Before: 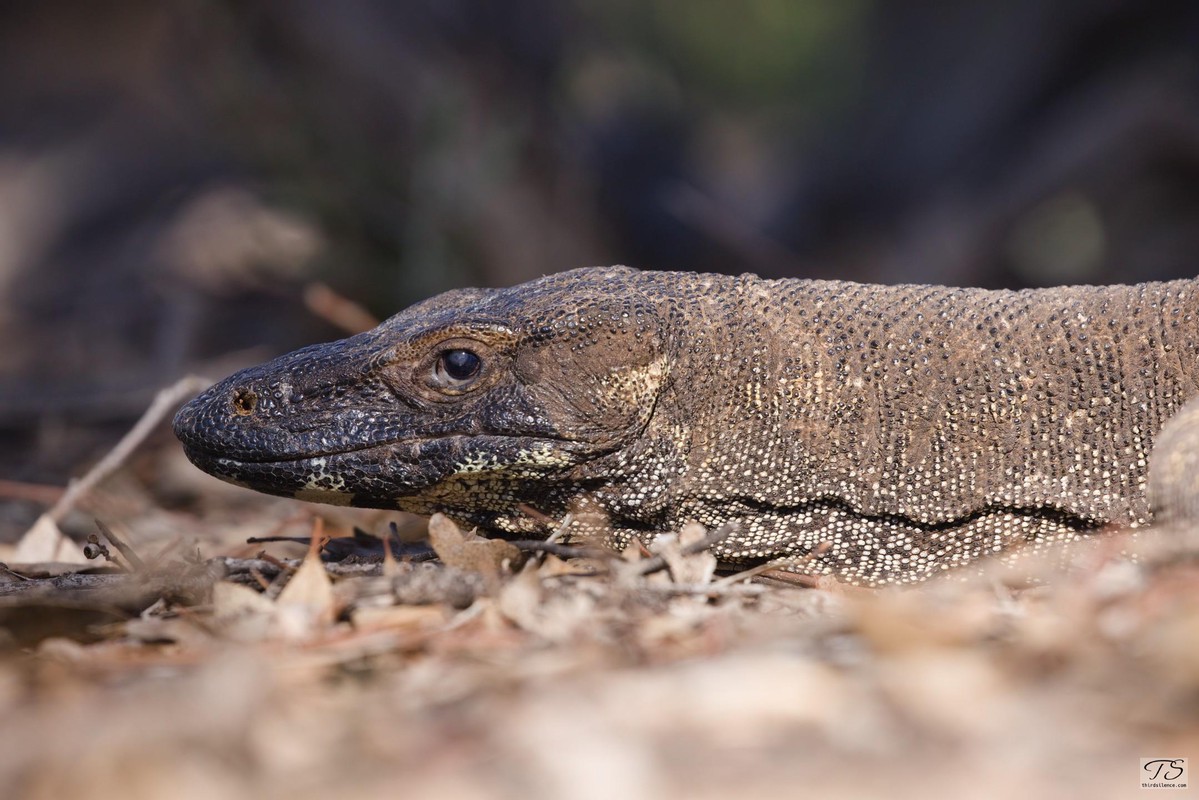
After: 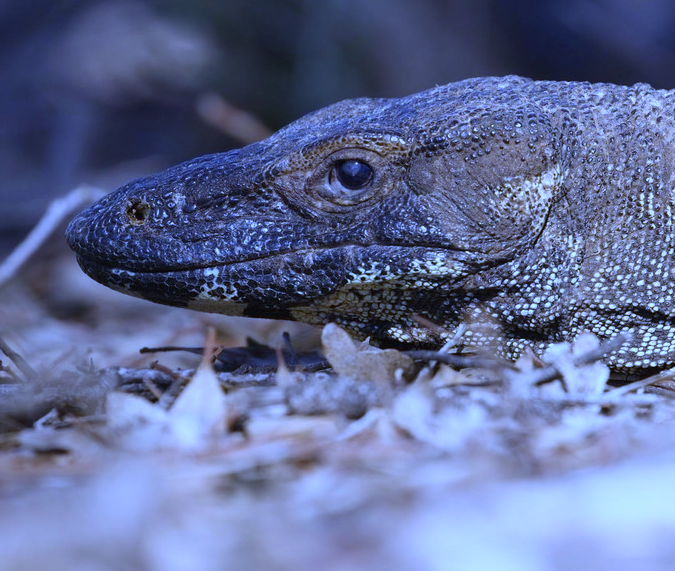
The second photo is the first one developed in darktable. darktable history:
white balance: red 0.766, blue 1.537
crop: left 8.966%, top 23.852%, right 34.699%, bottom 4.703%
